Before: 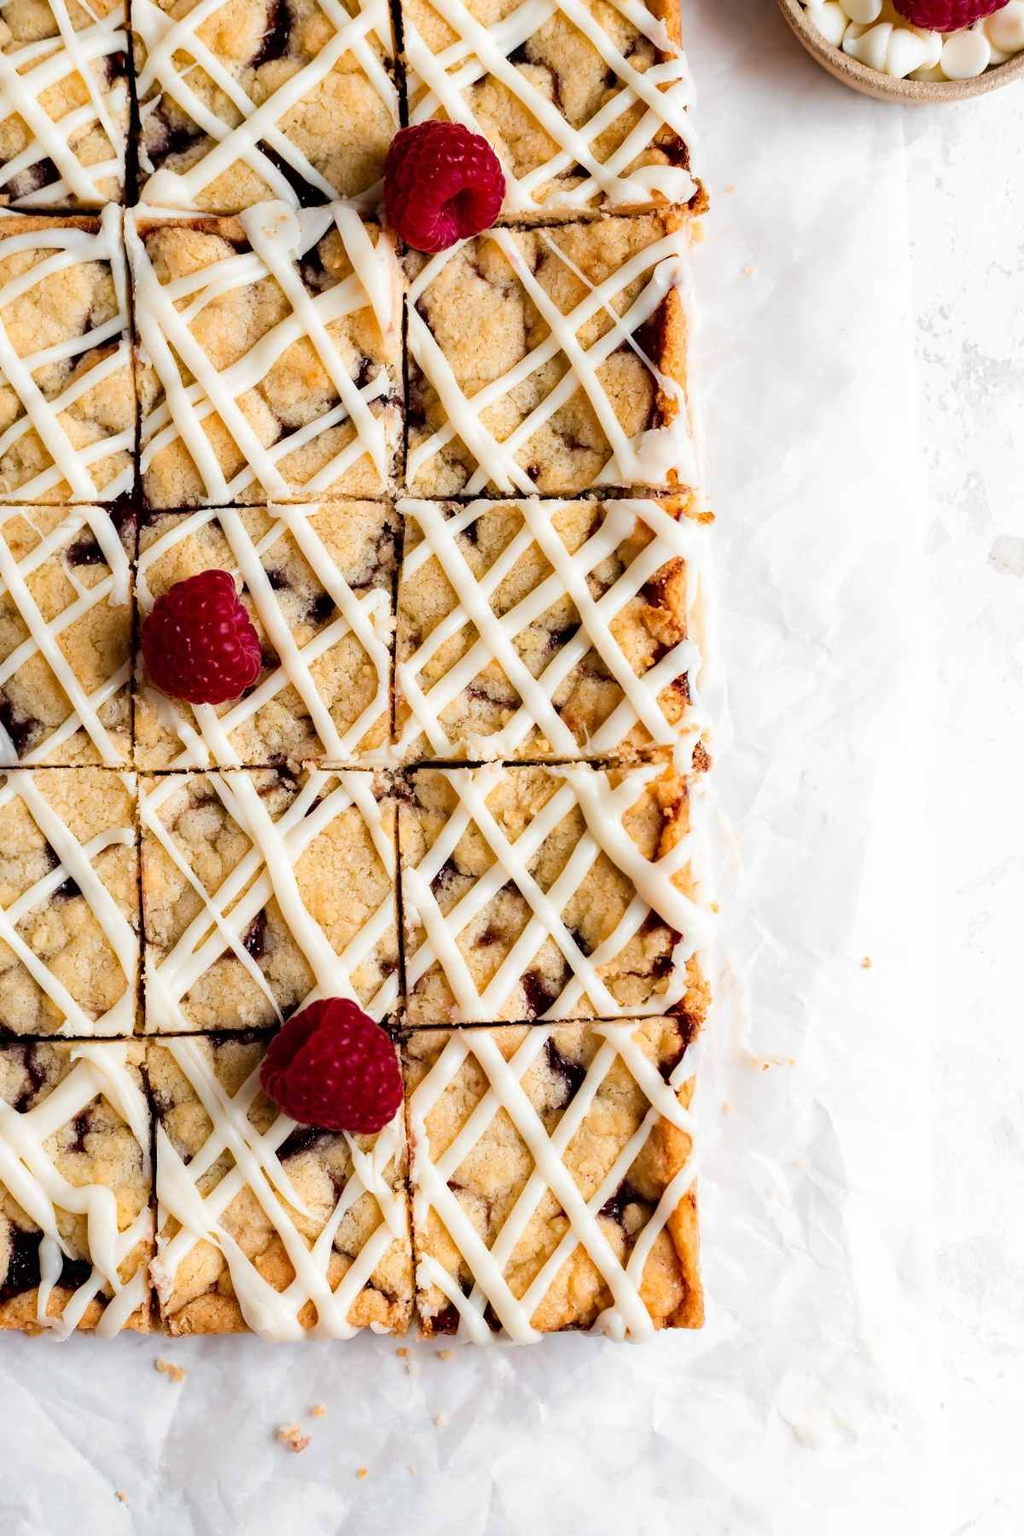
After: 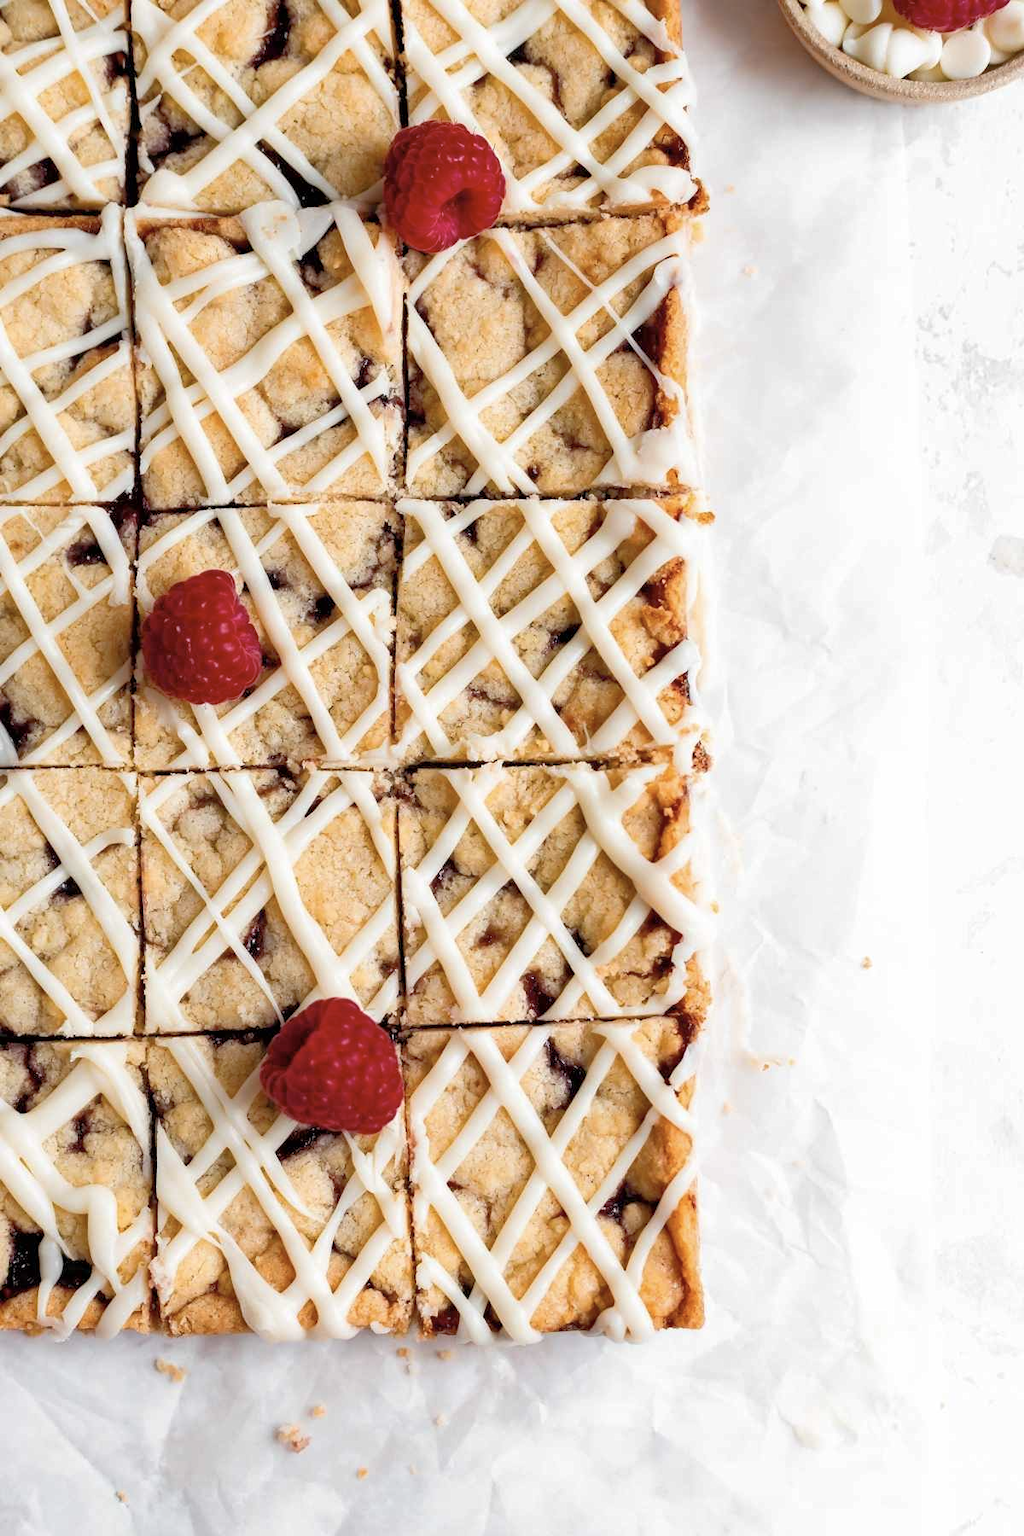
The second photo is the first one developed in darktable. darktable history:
contrast brightness saturation: saturation -0.174
tone equalizer: -7 EV 0.142 EV, -6 EV 0.577 EV, -5 EV 1.17 EV, -4 EV 1.33 EV, -3 EV 1.14 EV, -2 EV 0.6 EV, -1 EV 0.148 EV
